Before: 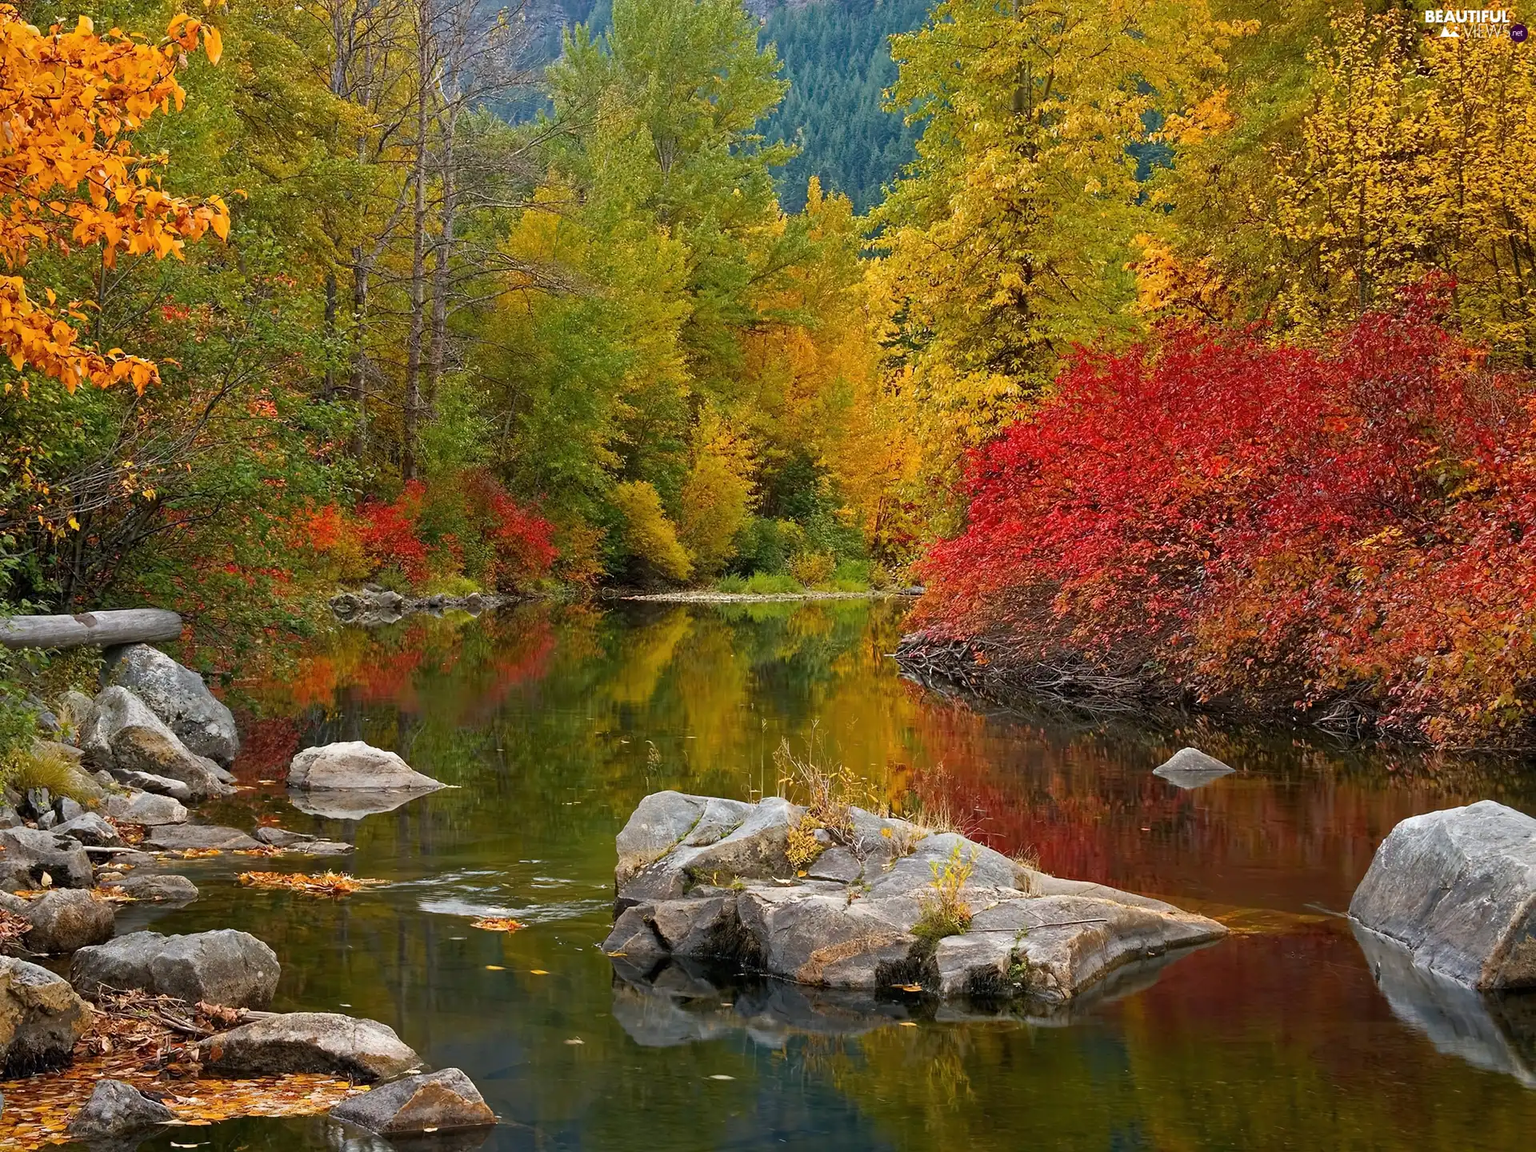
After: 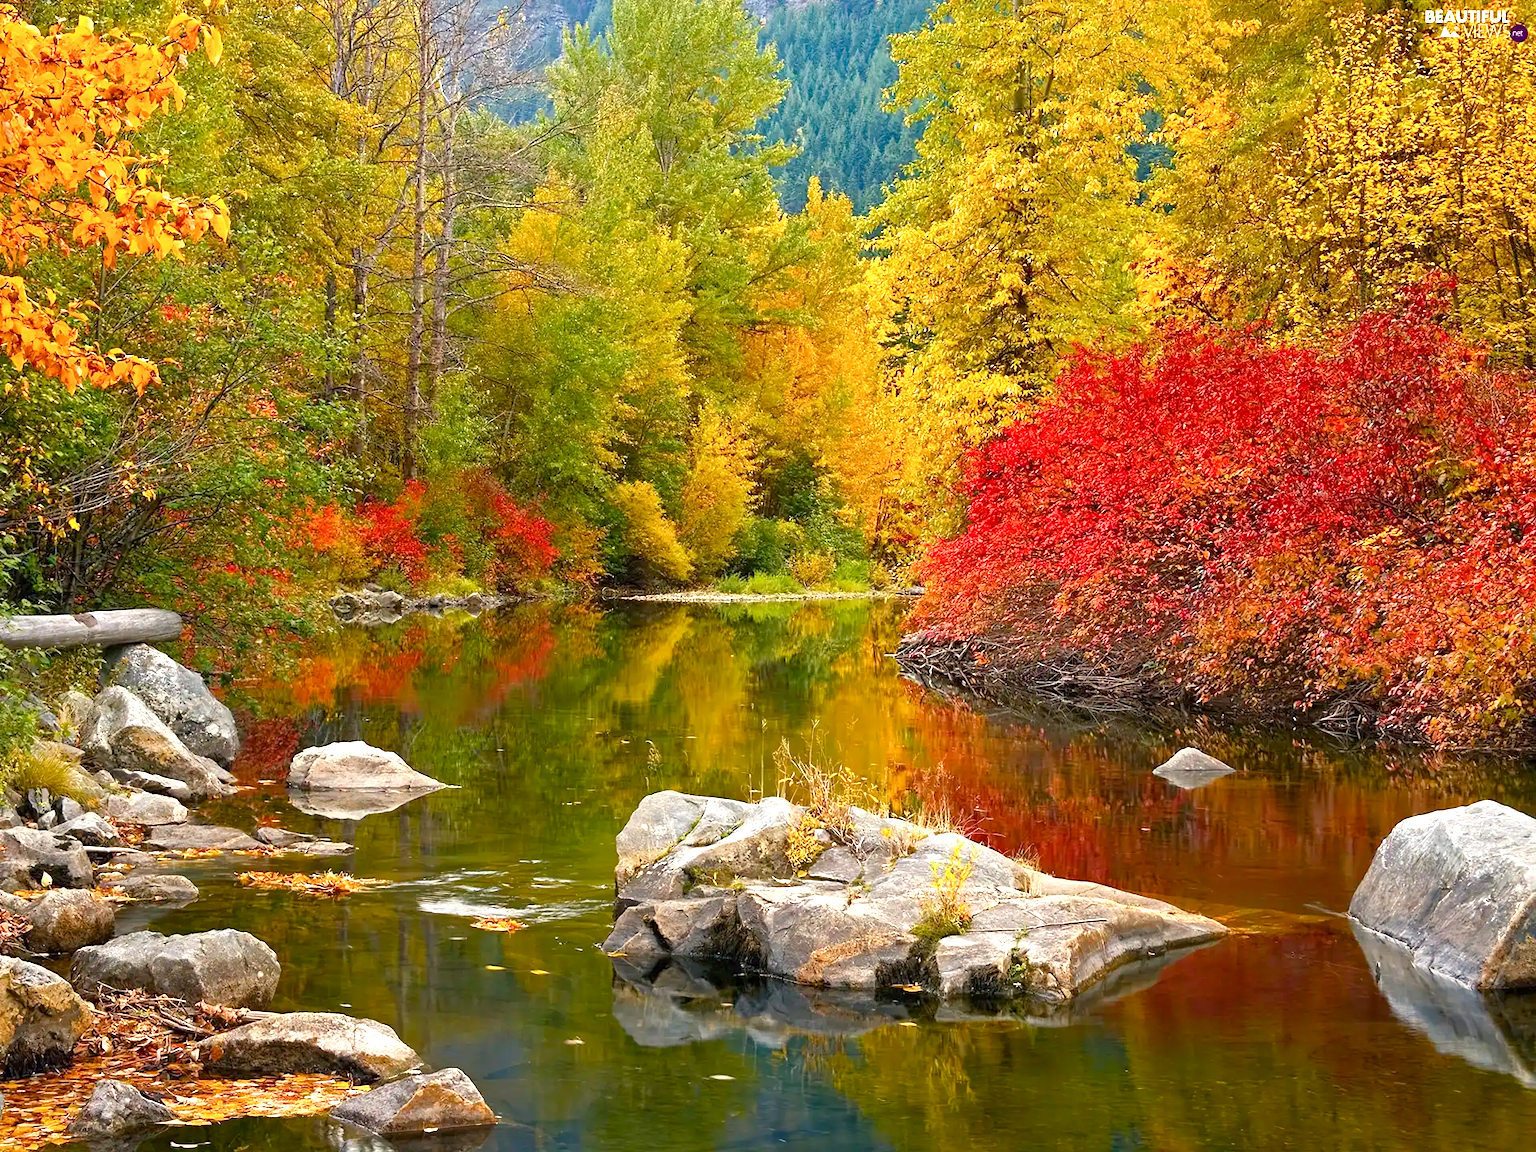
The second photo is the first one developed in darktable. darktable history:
exposure: exposure 0.944 EV, compensate highlight preservation false
color balance rgb: power › hue 327.41°, highlights gain › chroma 2.027%, highlights gain › hue 72.09°, perceptual saturation grading › global saturation 20%, perceptual saturation grading › highlights -25.57%, perceptual saturation grading › shadows 24.45%, global vibrance 15.117%
